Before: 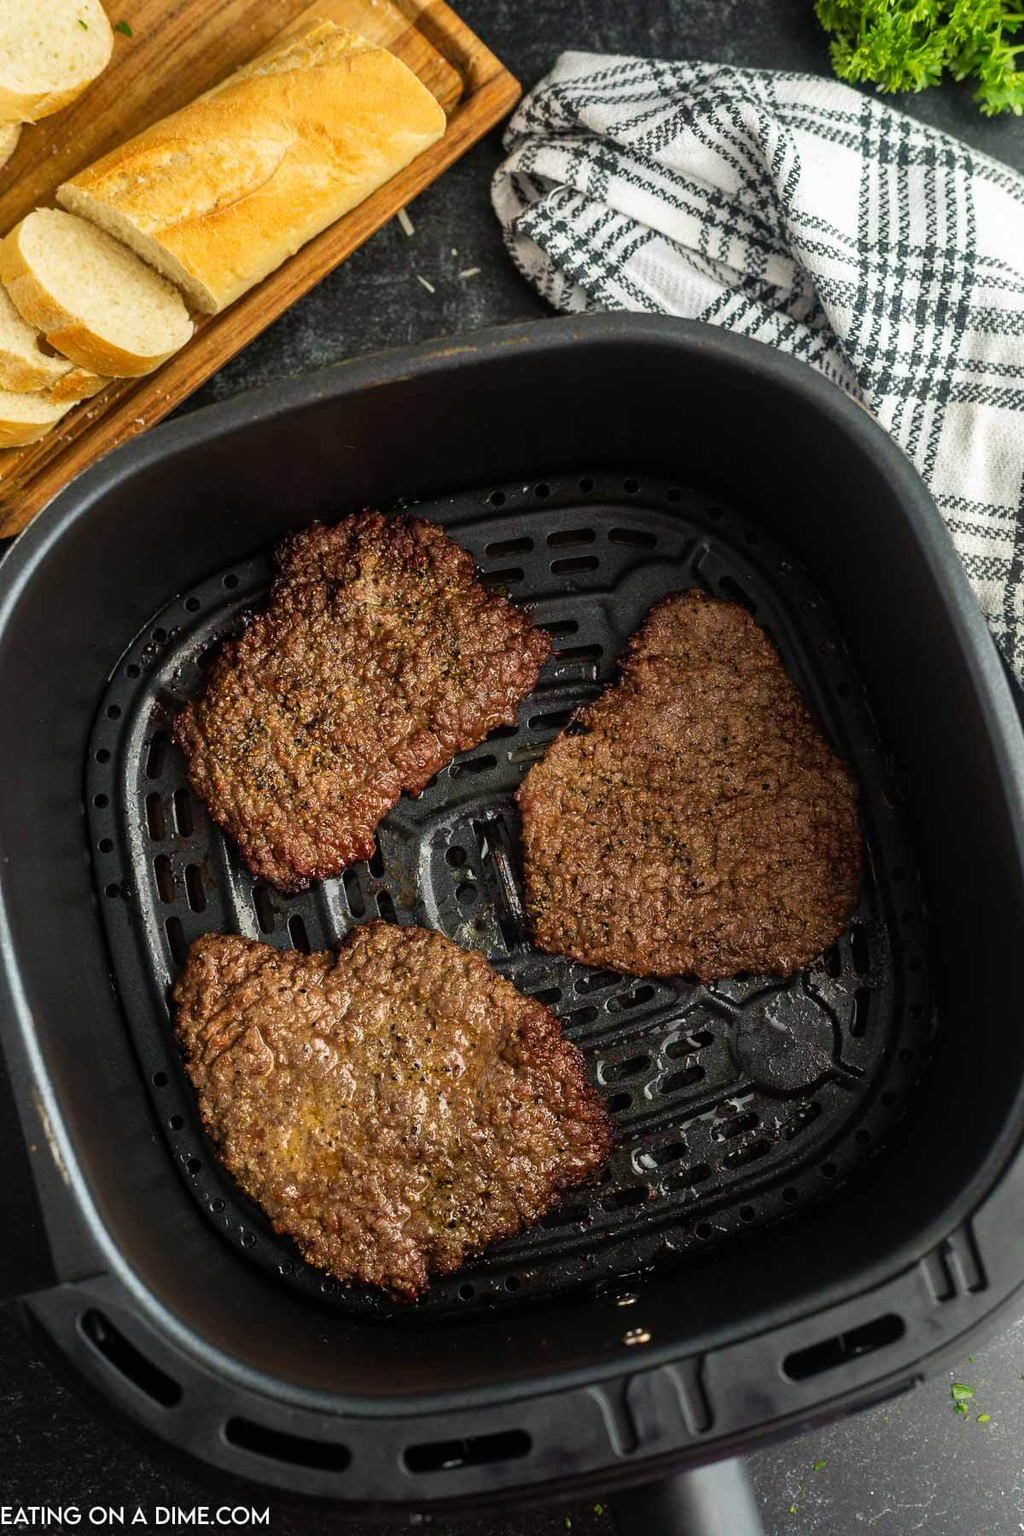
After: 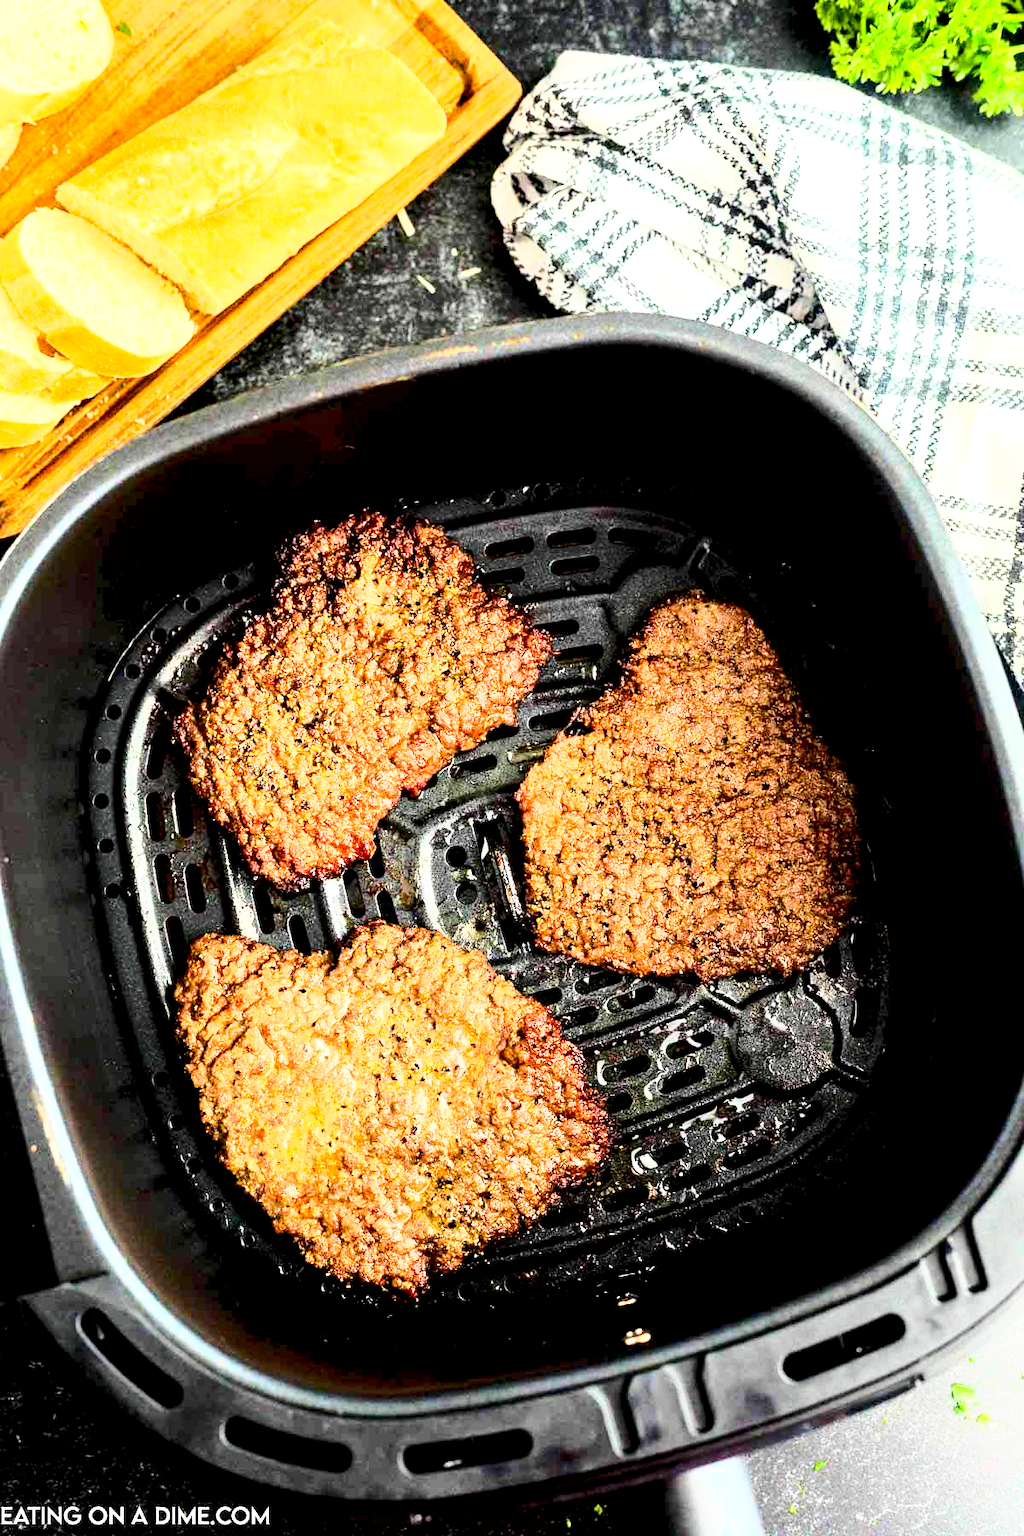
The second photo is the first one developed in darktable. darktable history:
exposure: black level correction 0.008, exposure 1.42 EV, compensate highlight preservation false
tone equalizer: -8 EV -0.773 EV, -7 EV -0.707 EV, -6 EV -0.63 EV, -5 EV -0.393 EV, -3 EV 0.4 EV, -2 EV 0.6 EV, -1 EV 0.678 EV, +0 EV 0.747 EV, edges refinement/feathering 500, mask exposure compensation -1.57 EV, preserve details no
base curve: curves: ch0 [(0, 0) (0.025, 0.046) (0.112, 0.277) (0.467, 0.74) (0.814, 0.929) (1, 0.942)]
